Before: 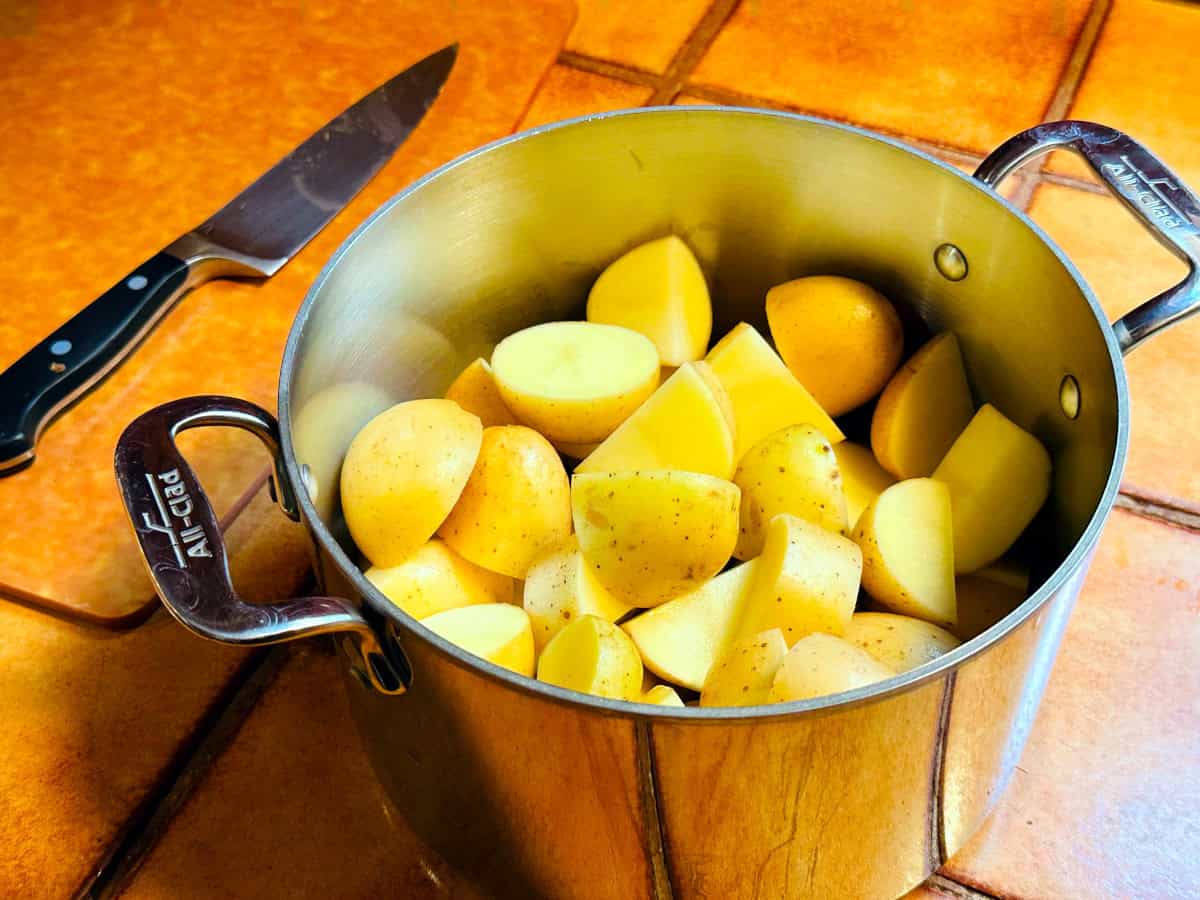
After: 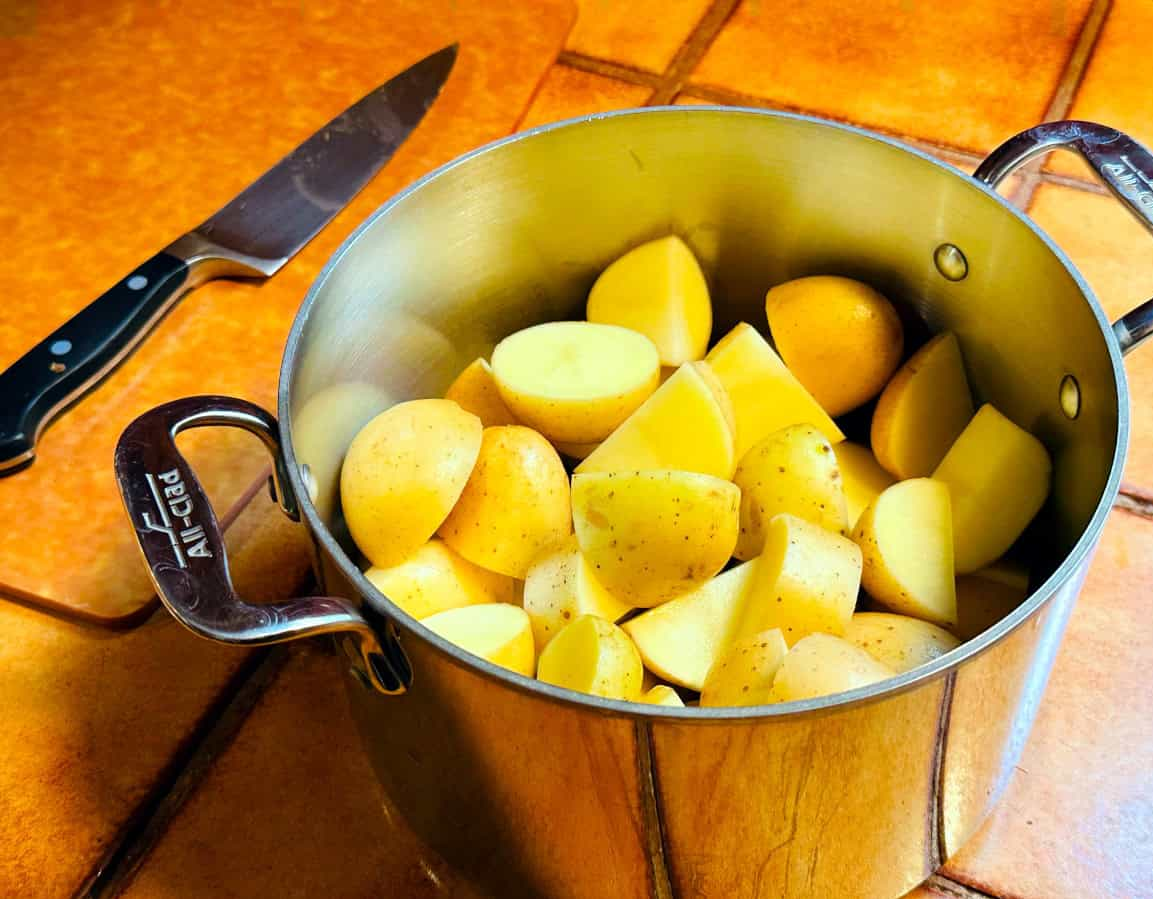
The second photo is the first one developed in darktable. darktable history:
crop: right 3.884%, bottom 0.044%
